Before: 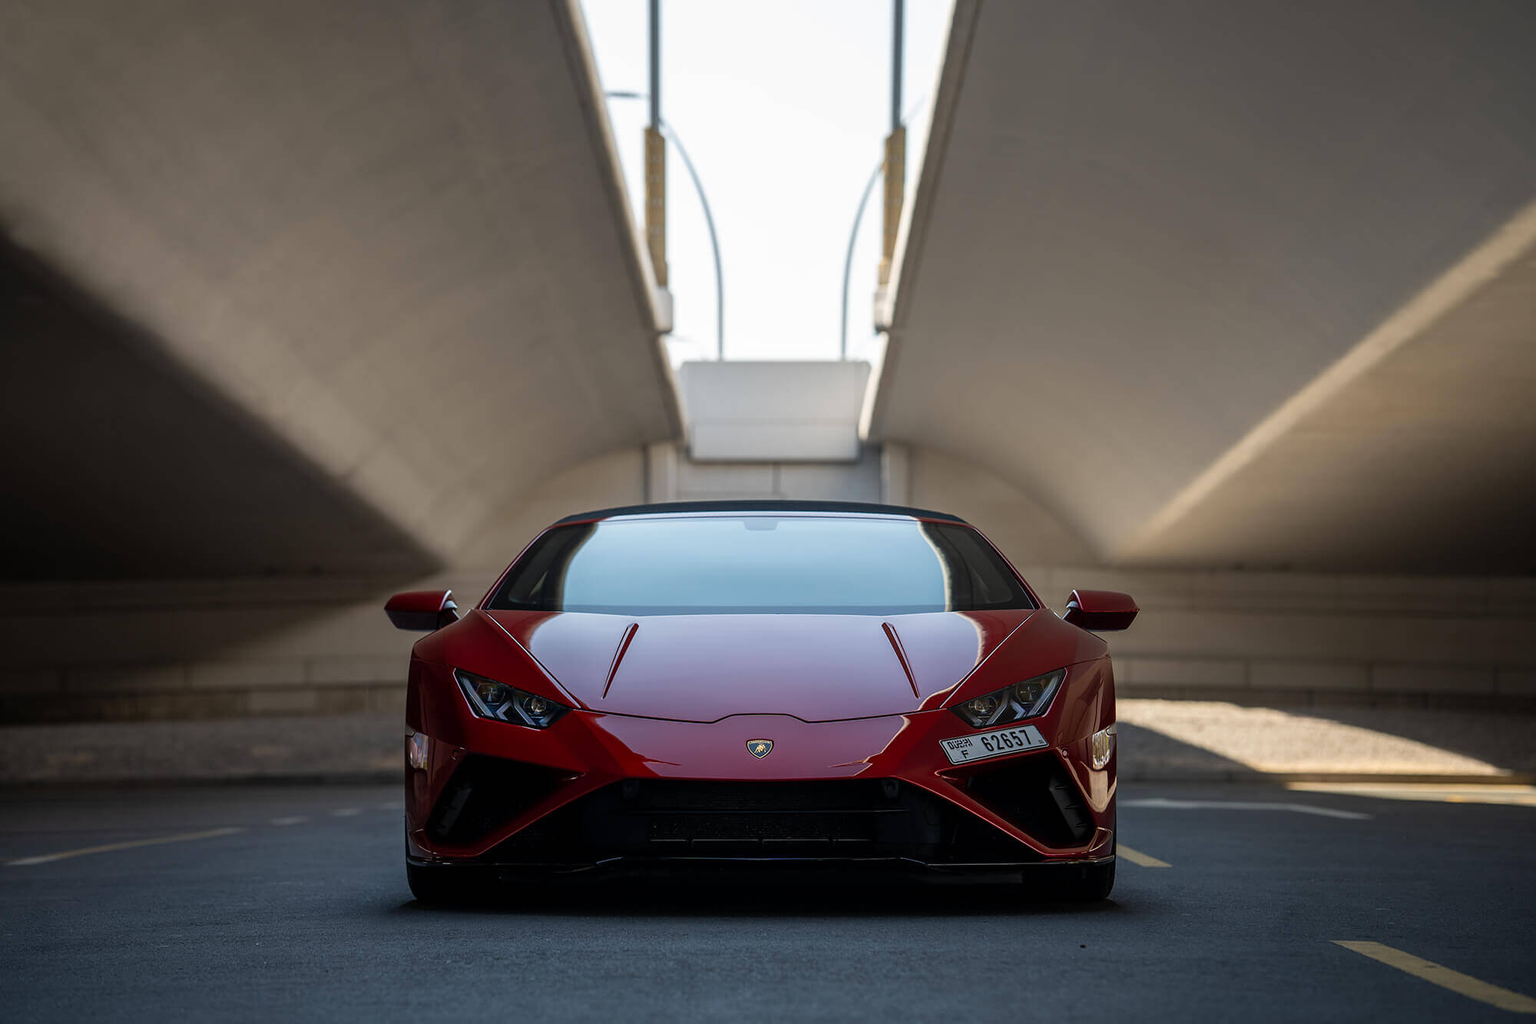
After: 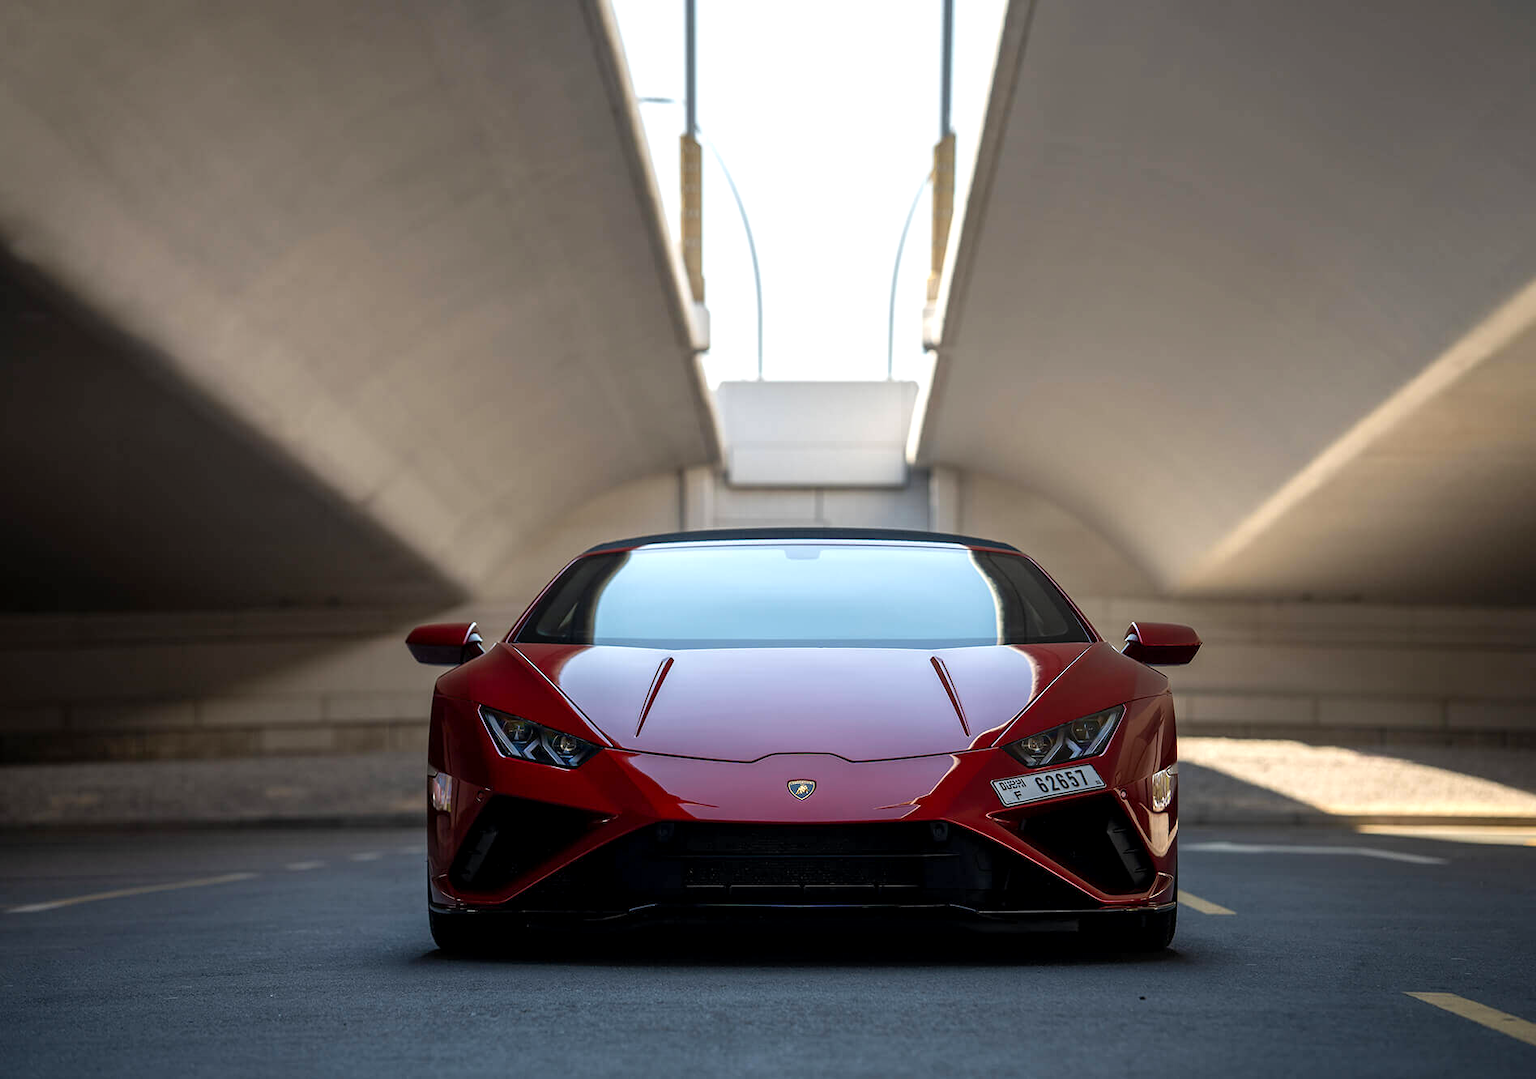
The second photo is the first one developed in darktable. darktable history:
exposure: black level correction 0.001, exposure 0.5 EV, compensate exposure bias true, compensate highlight preservation false
crop and rotate: right 5.167%
